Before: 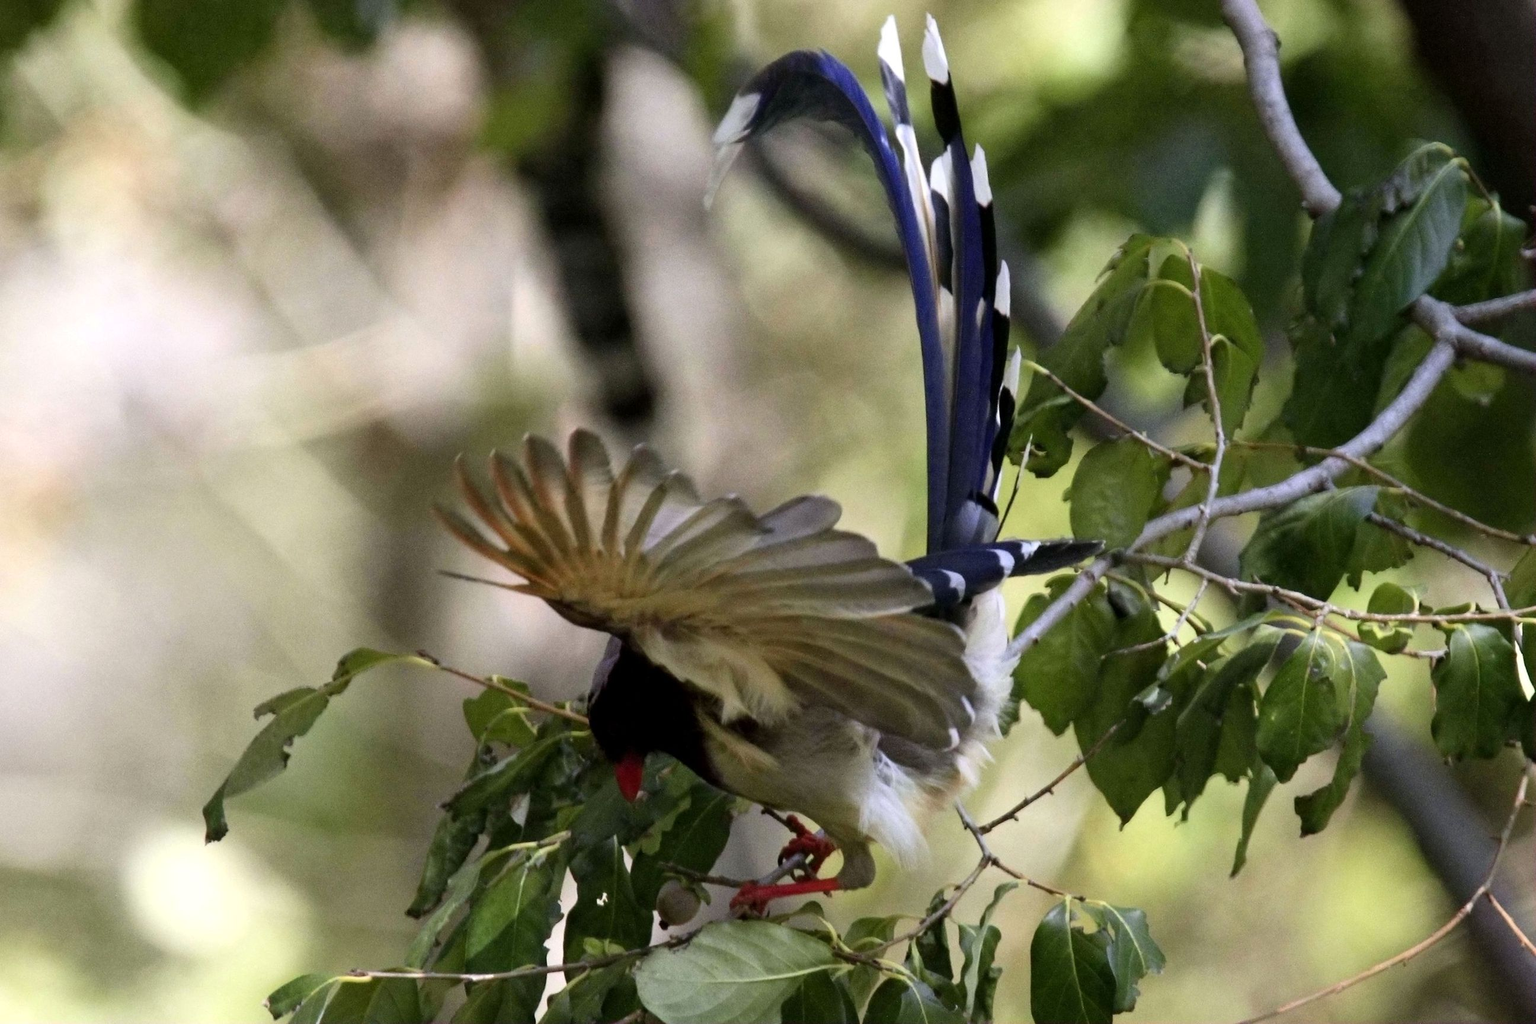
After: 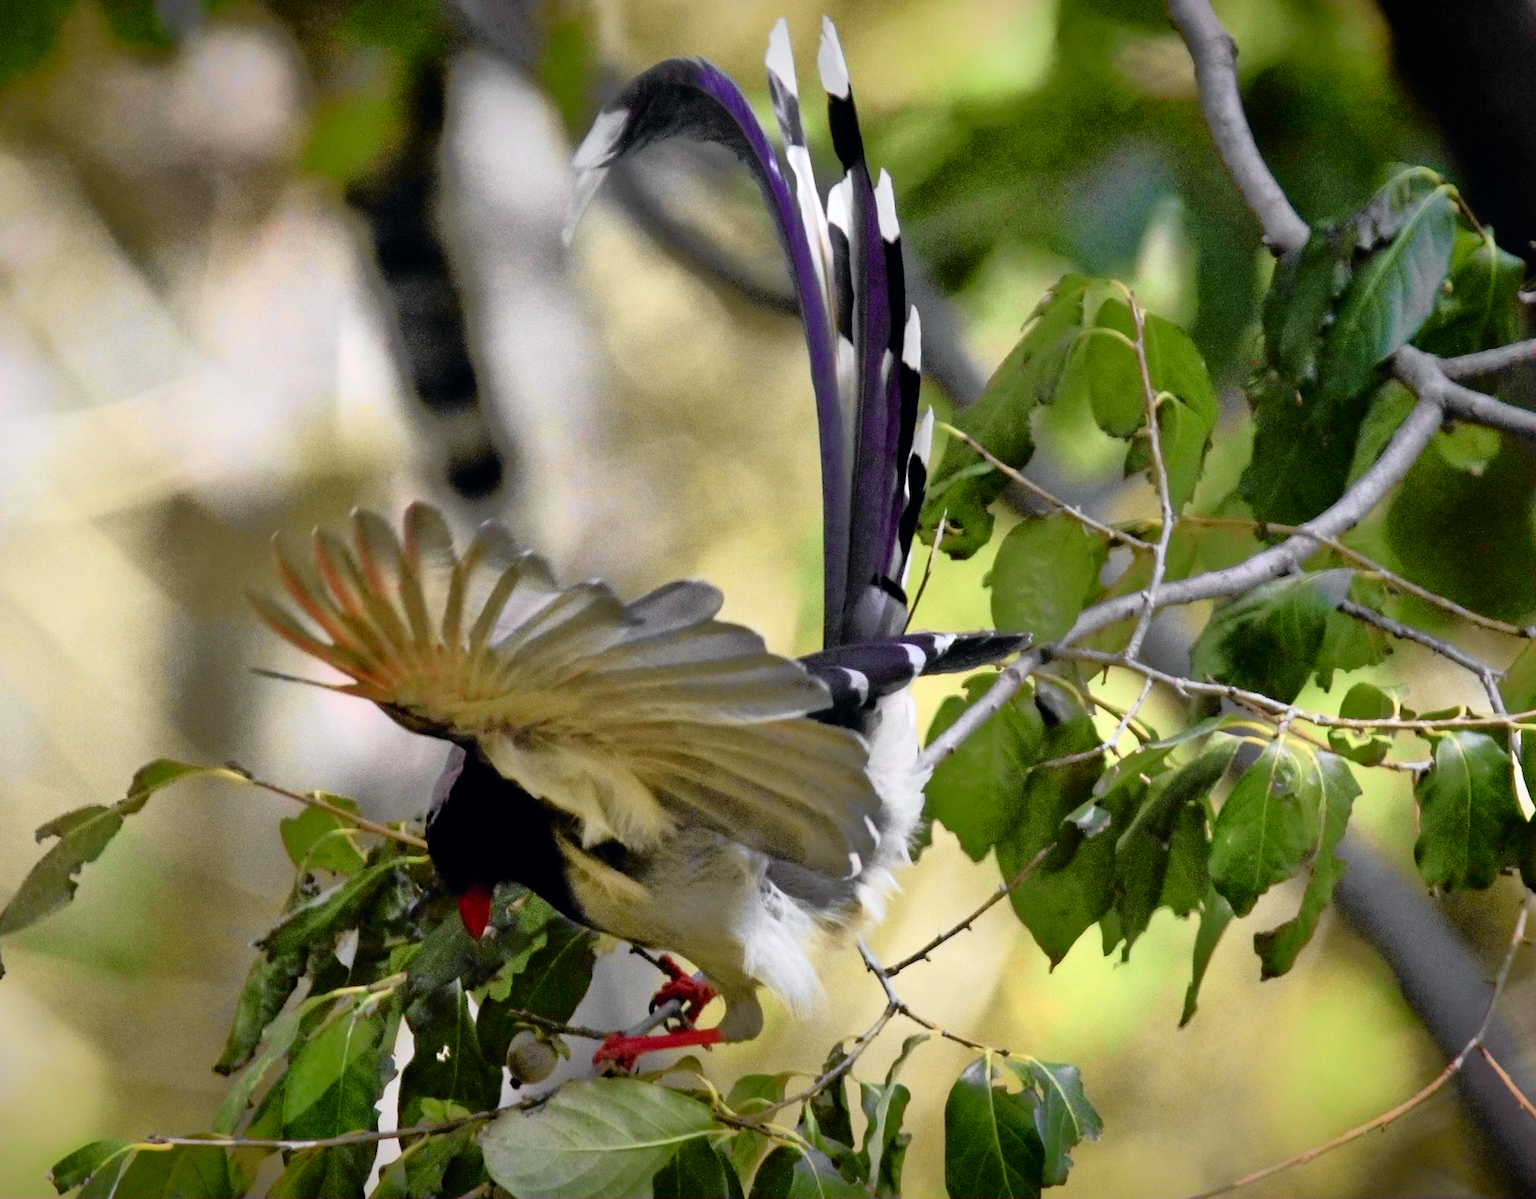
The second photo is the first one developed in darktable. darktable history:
crop and rotate: left 14.584%
tone curve: curves: ch0 [(0, 0) (0.071, 0.047) (0.266, 0.26) (0.491, 0.552) (0.753, 0.818) (1, 0.983)]; ch1 [(0, 0) (0.346, 0.307) (0.408, 0.369) (0.463, 0.443) (0.482, 0.493) (0.502, 0.5) (0.517, 0.518) (0.546, 0.587) (0.588, 0.643) (0.651, 0.709) (1, 1)]; ch2 [(0, 0) (0.346, 0.34) (0.434, 0.46) (0.485, 0.494) (0.5, 0.494) (0.517, 0.503) (0.535, 0.545) (0.583, 0.634) (0.625, 0.686) (1, 1)], color space Lab, independent channels, preserve colors none
tone equalizer: -8 EV -0.528 EV, -7 EV -0.319 EV, -6 EV -0.083 EV, -5 EV 0.413 EV, -4 EV 0.985 EV, -3 EV 0.791 EV, -2 EV -0.01 EV, -1 EV 0.14 EV, +0 EV -0.012 EV, smoothing 1
contrast brightness saturation: saturation -0.17
vignetting: fall-off start 98.29%, fall-off radius 100%, brightness -1, saturation 0.5, width/height ratio 1.428
